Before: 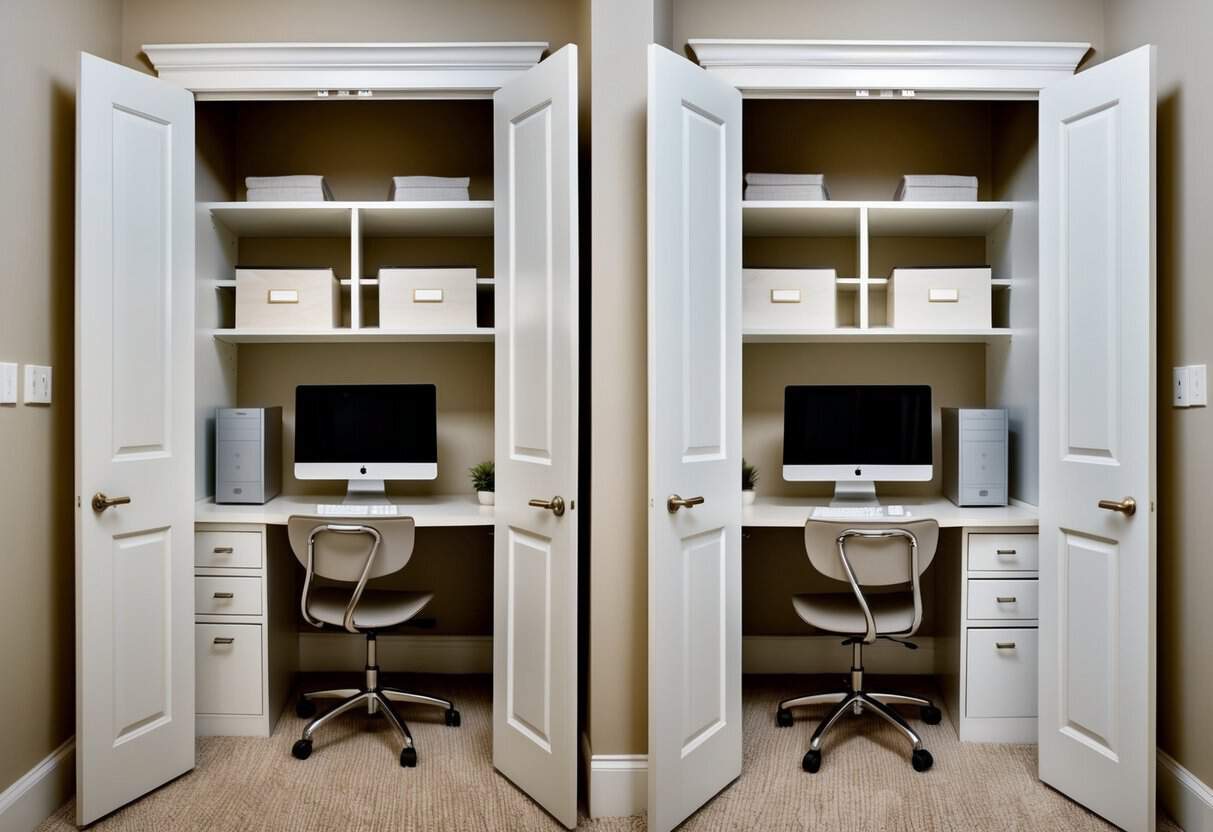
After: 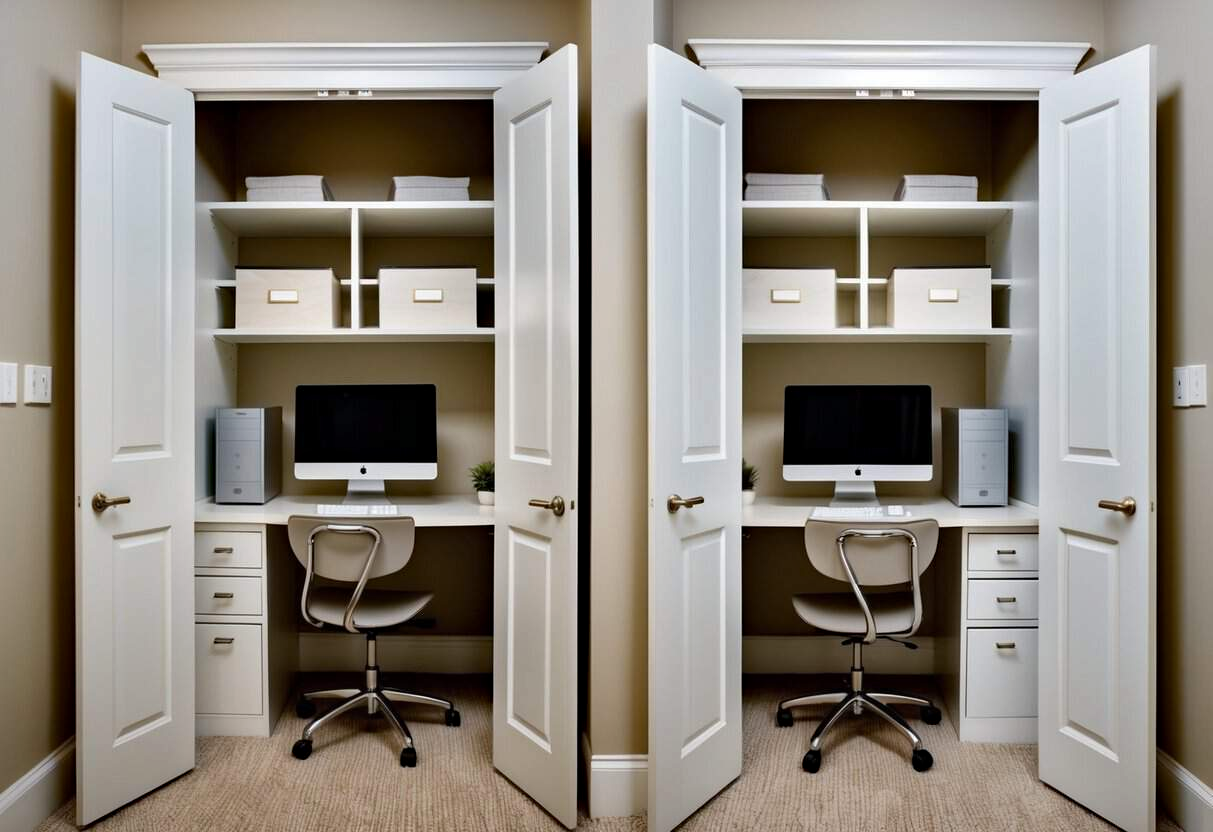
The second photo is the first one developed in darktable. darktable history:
haze removal: strength 0.09, compatibility mode true, adaptive false
